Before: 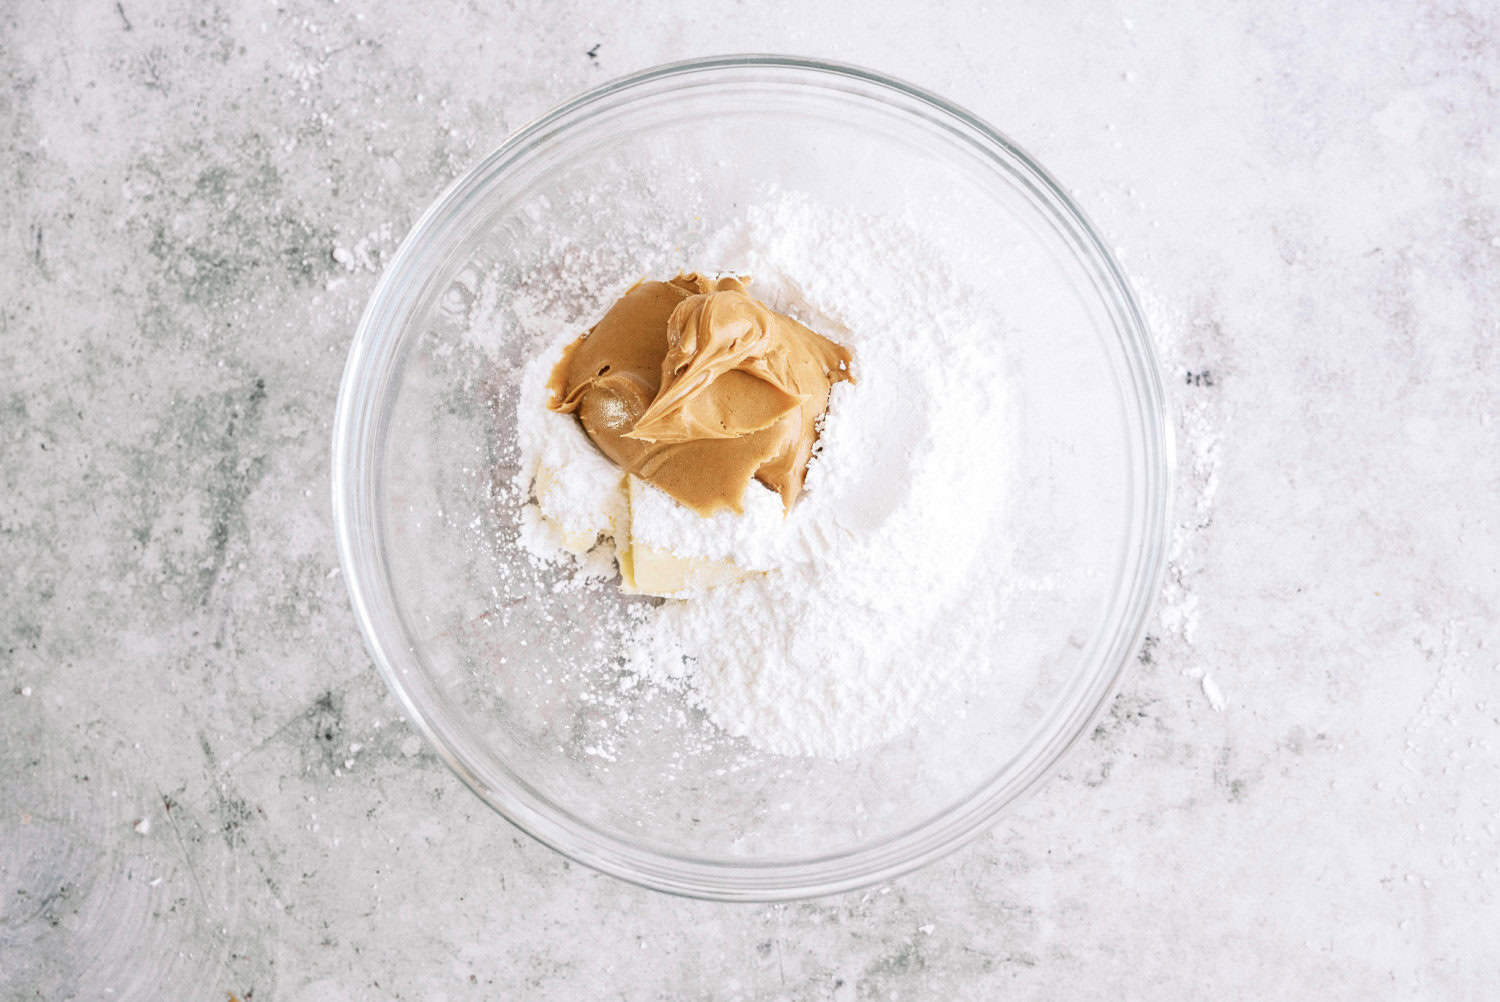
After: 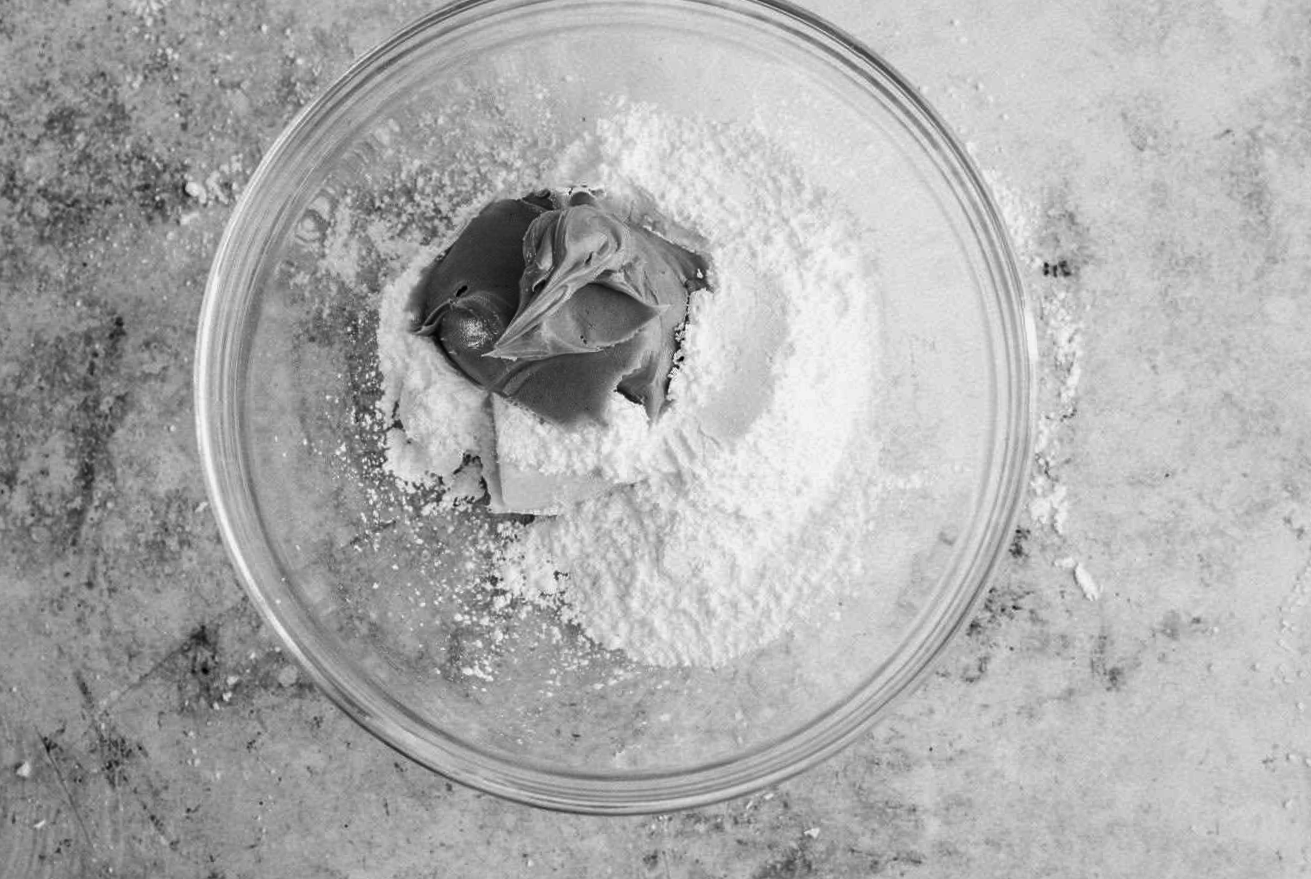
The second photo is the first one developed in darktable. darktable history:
contrast brightness saturation: contrast -0.039, brightness -0.579, saturation -1
crop and rotate: angle 2.89°, left 6.086%, top 5.683%
haze removal: compatibility mode true, adaptive false
